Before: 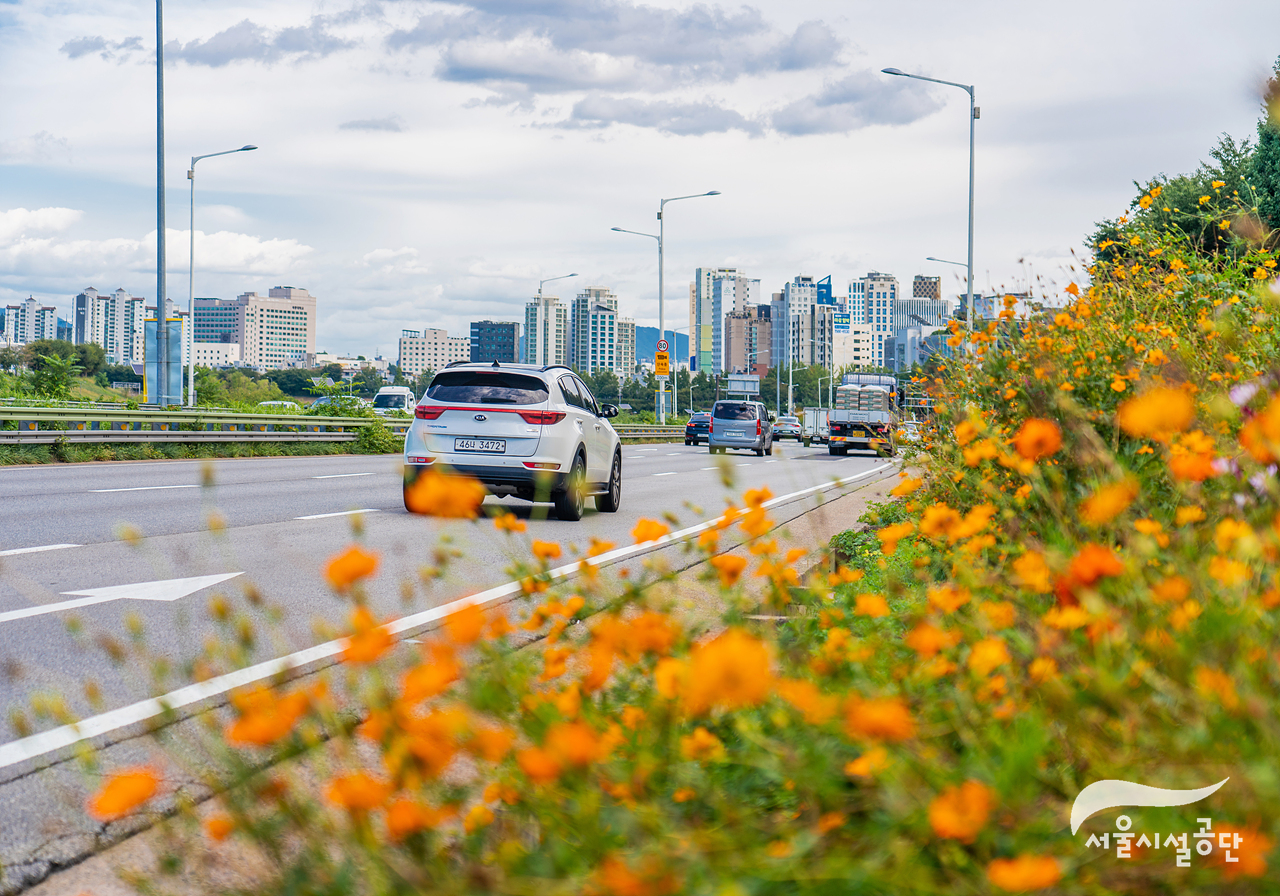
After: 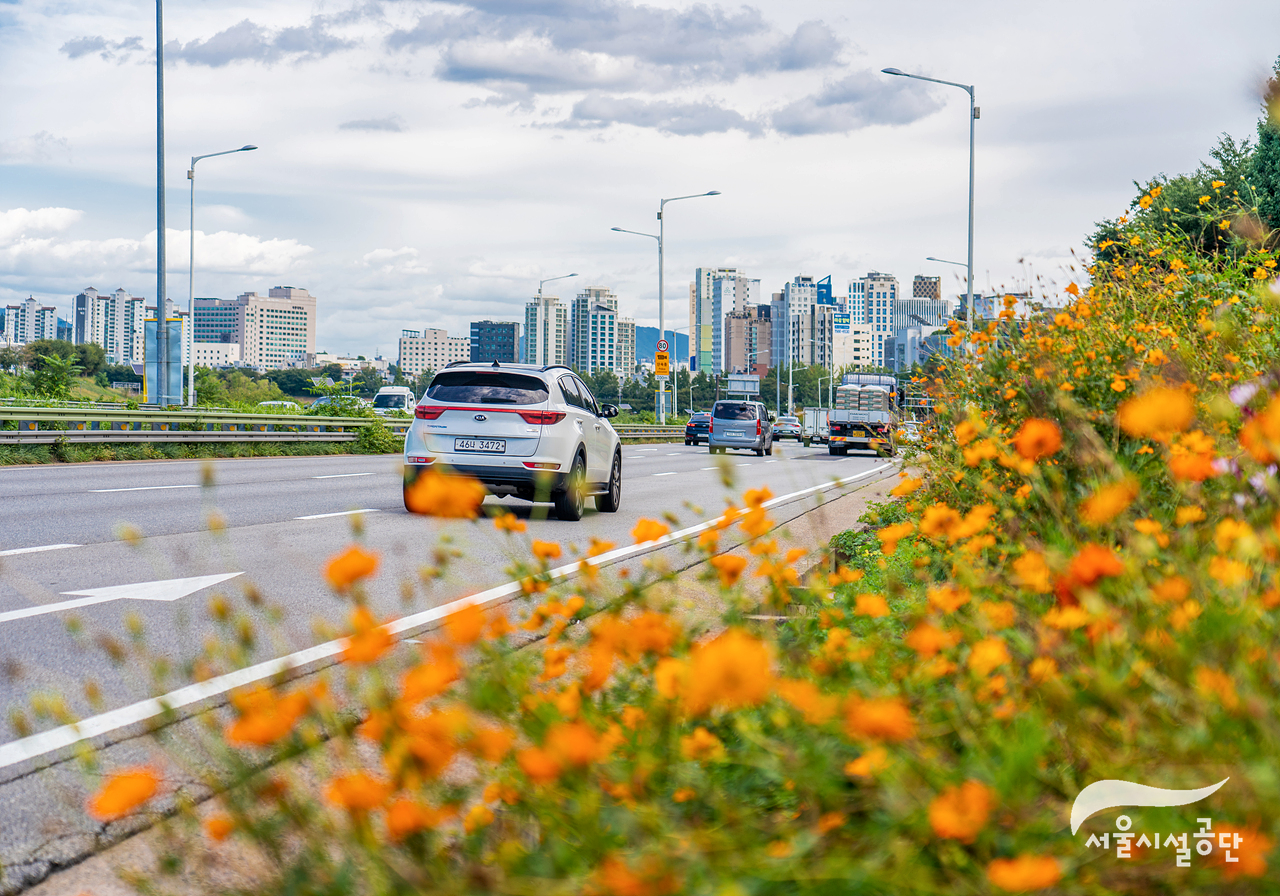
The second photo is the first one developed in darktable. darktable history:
color calibration: illuminant same as pipeline (D50), adaptation XYZ, x 0.346, y 0.358, temperature 5017.32 K
local contrast: highlights 100%, shadows 101%, detail 119%, midtone range 0.2
